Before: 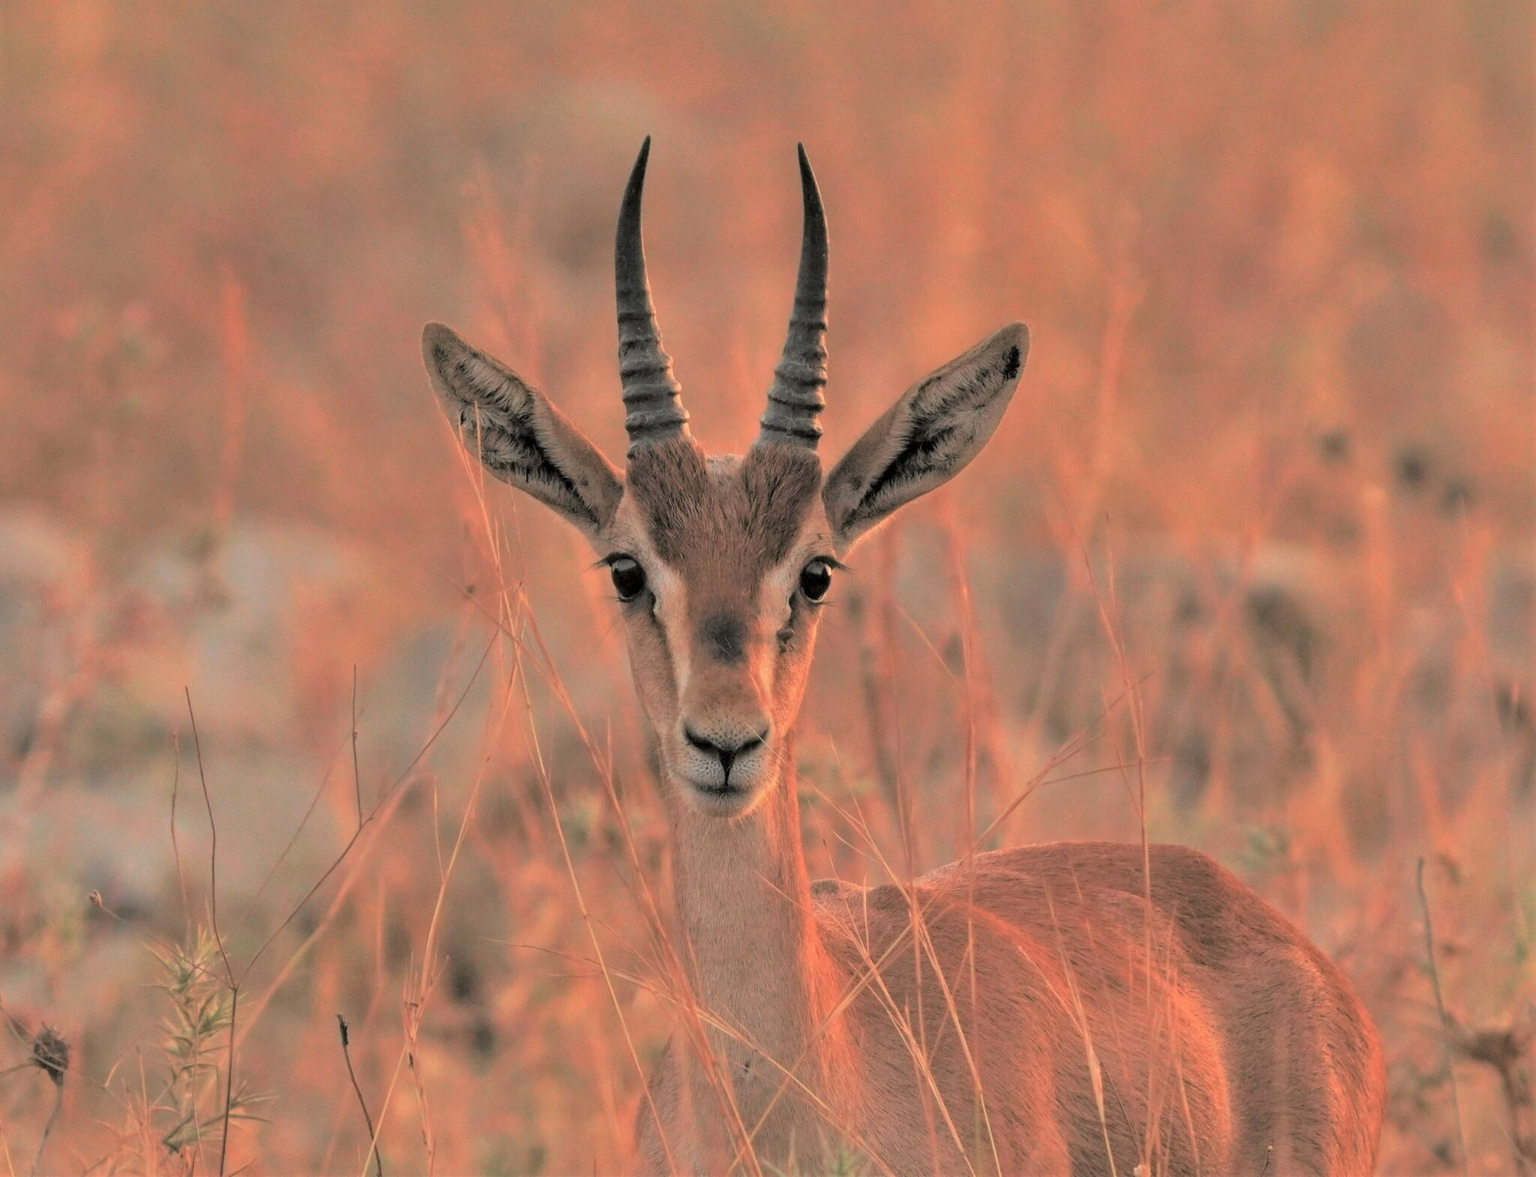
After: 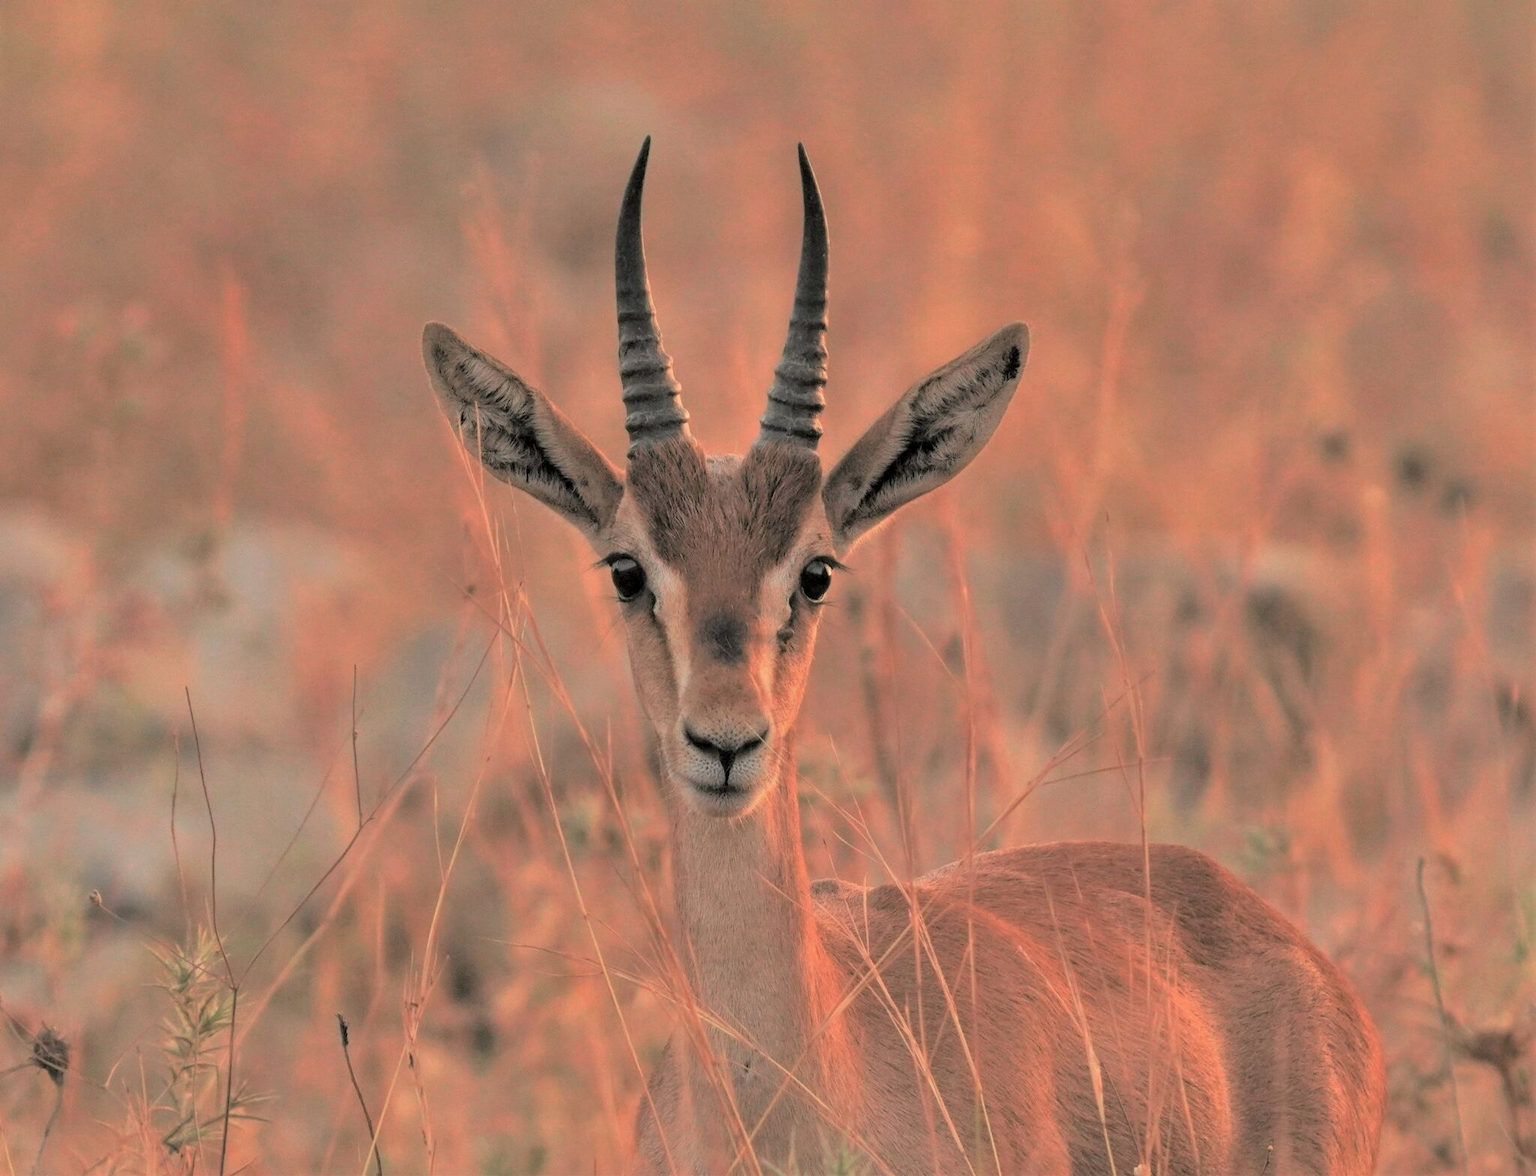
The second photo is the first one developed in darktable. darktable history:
contrast brightness saturation: saturation -0.061
